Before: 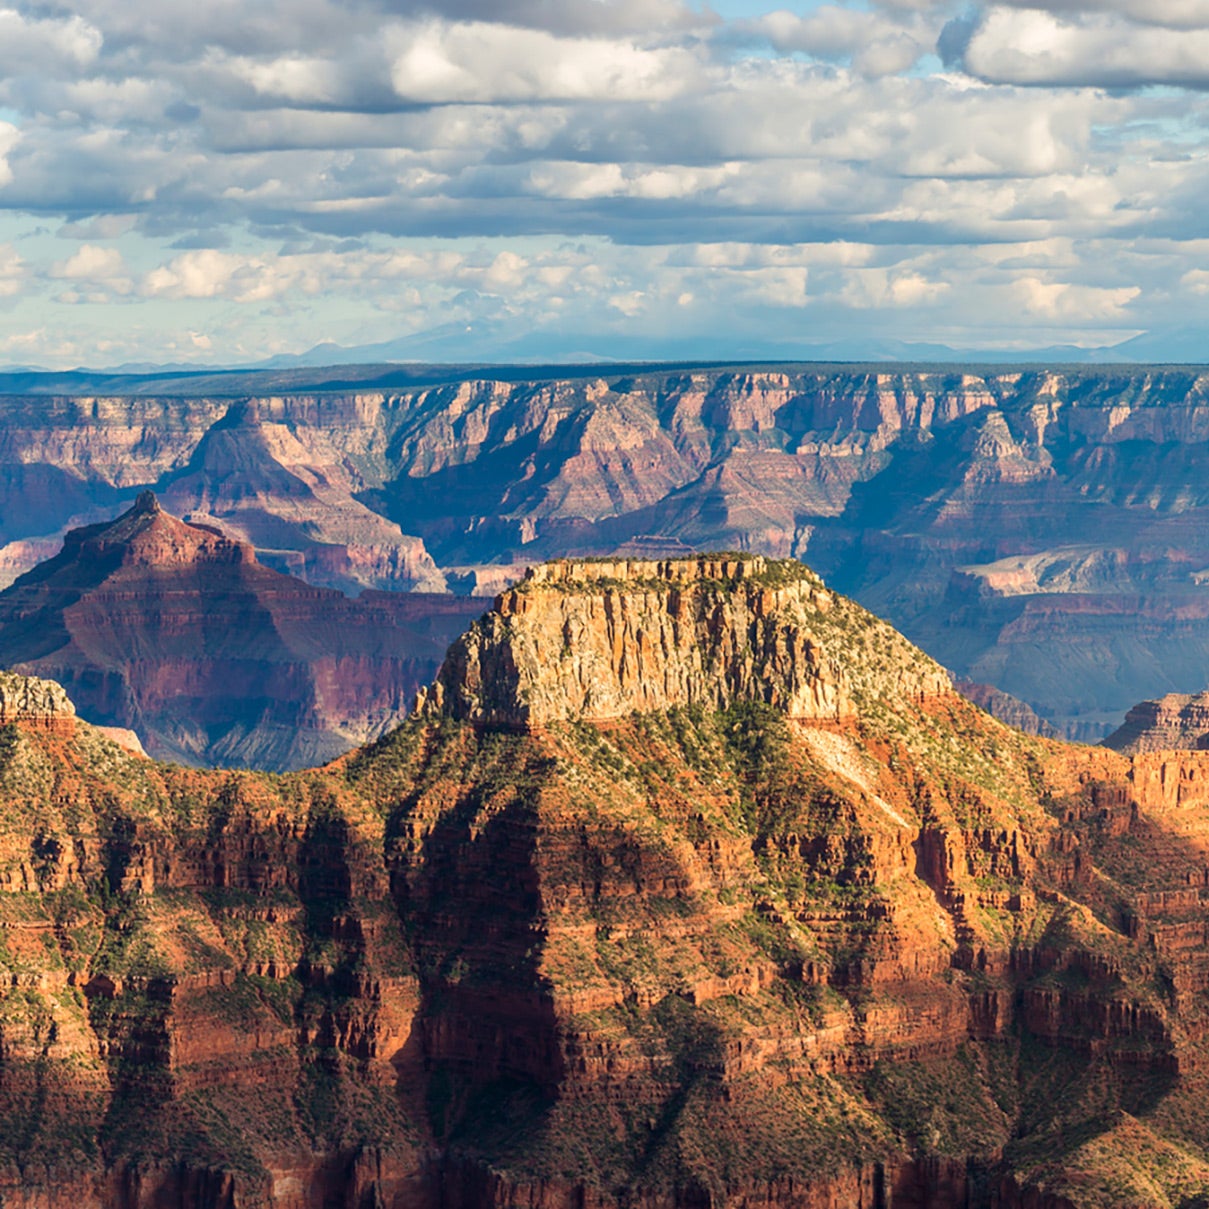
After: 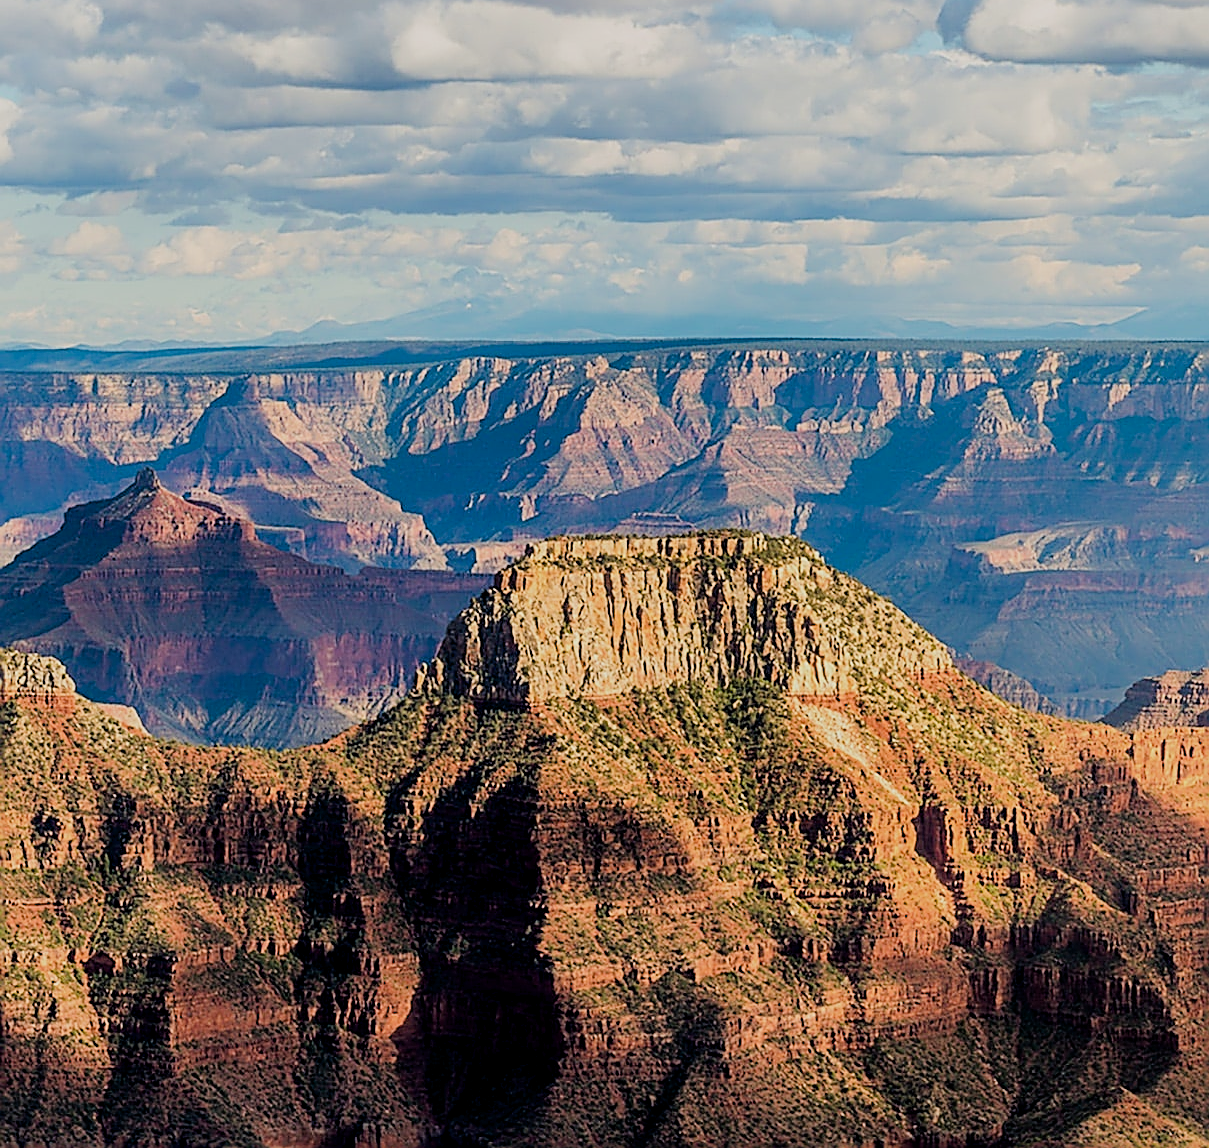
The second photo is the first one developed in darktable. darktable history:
filmic rgb: black relative exposure -7.65 EV, white relative exposure 4.56 EV, threshold 2.97 EV, hardness 3.61, iterations of high-quality reconstruction 0, enable highlight reconstruction true
contrast equalizer: y [[0.5, 0.5, 0.472, 0.5, 0.5, 0.5], [0.5 ×6], [0.5 ×6], [0 ×6], [0 ×6]]
exposure: black level correction 0.008, exposure 0.101 EV, compensate highlight preservation false
sharpen: radius 1.643, amount 1.305
crop and rotate: top 1.942%, bottom 3.103%
